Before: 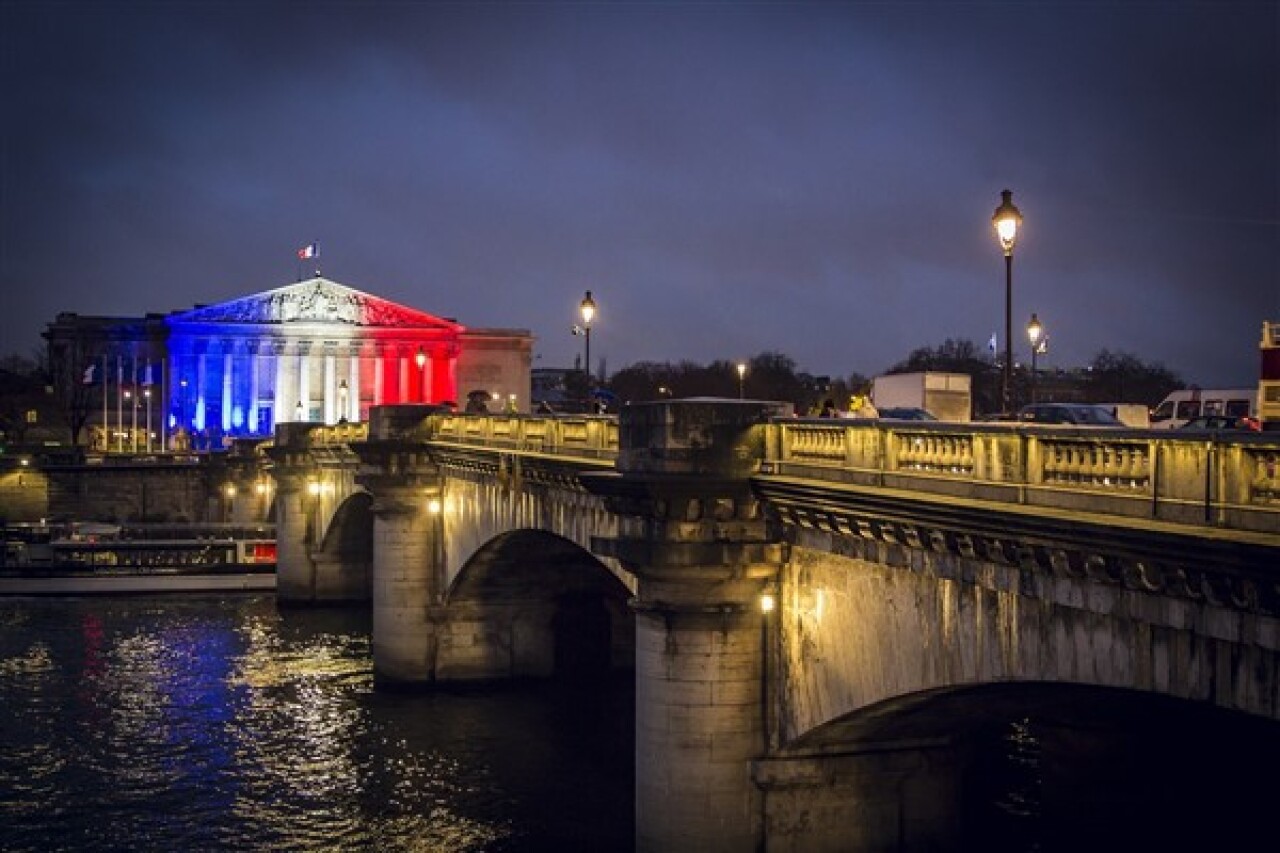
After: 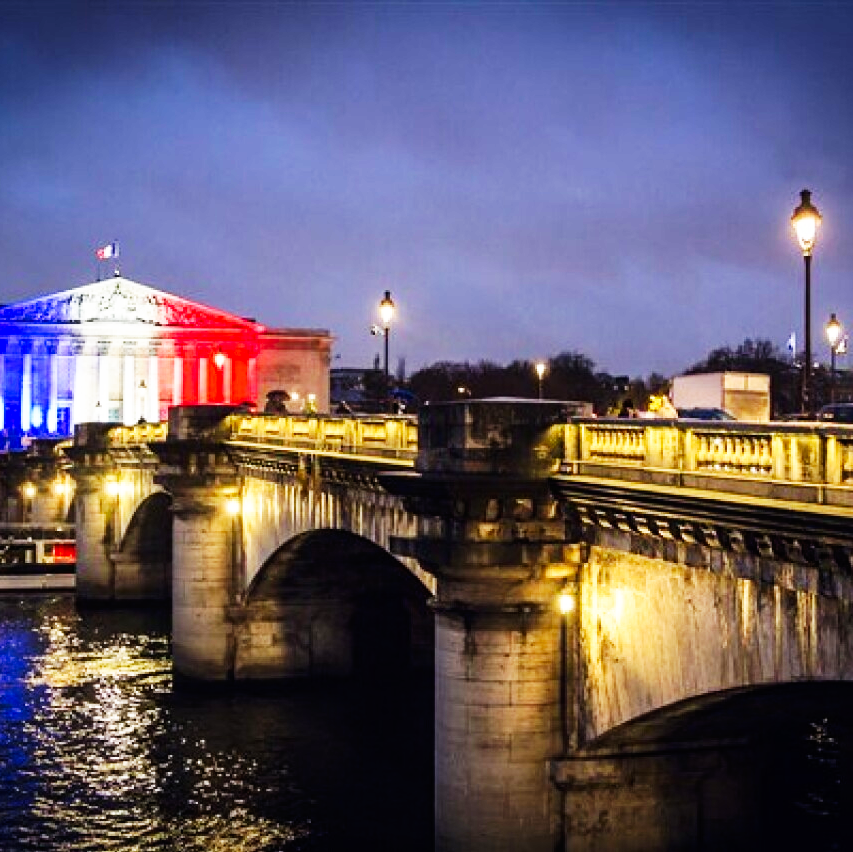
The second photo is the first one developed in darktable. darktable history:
base curve: curves: ch0 [(0, 0) (0.007, 0.004) (0.027, 0.03) (0.046, 0.07) (0.207, 0.54) (0.442, 0.872) (0.673, 0.972) (1, 1)], preserve colors none
crop and rotate: left 15.754%, right 17.579%
